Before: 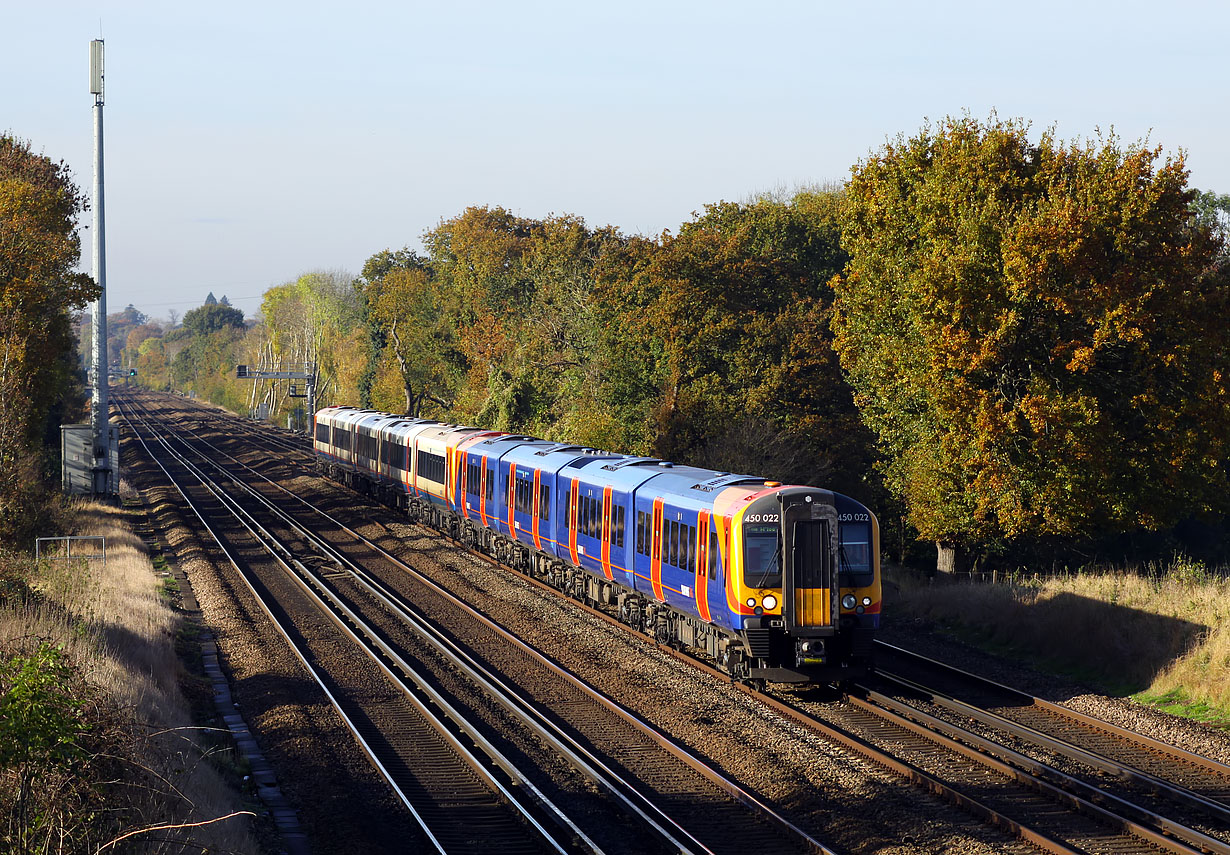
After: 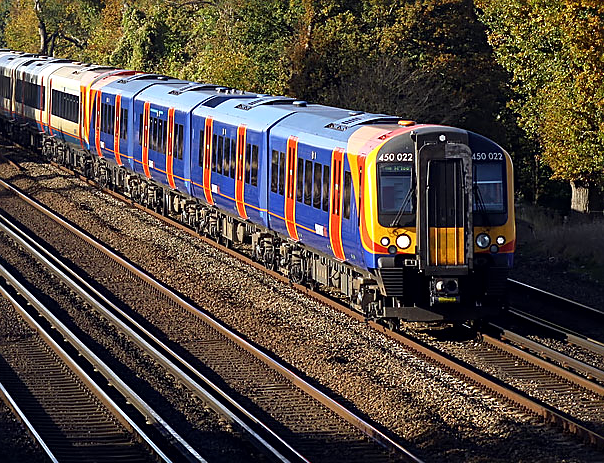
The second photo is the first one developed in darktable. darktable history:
local contrast: mode bilateral grid, contrast 20, coarseness 51, detail 119%, midtone range 0.2
crop: left 29.777%, top 42.295%, right 21.093%, bottom 3.516%
sharpen: on, module defaults
